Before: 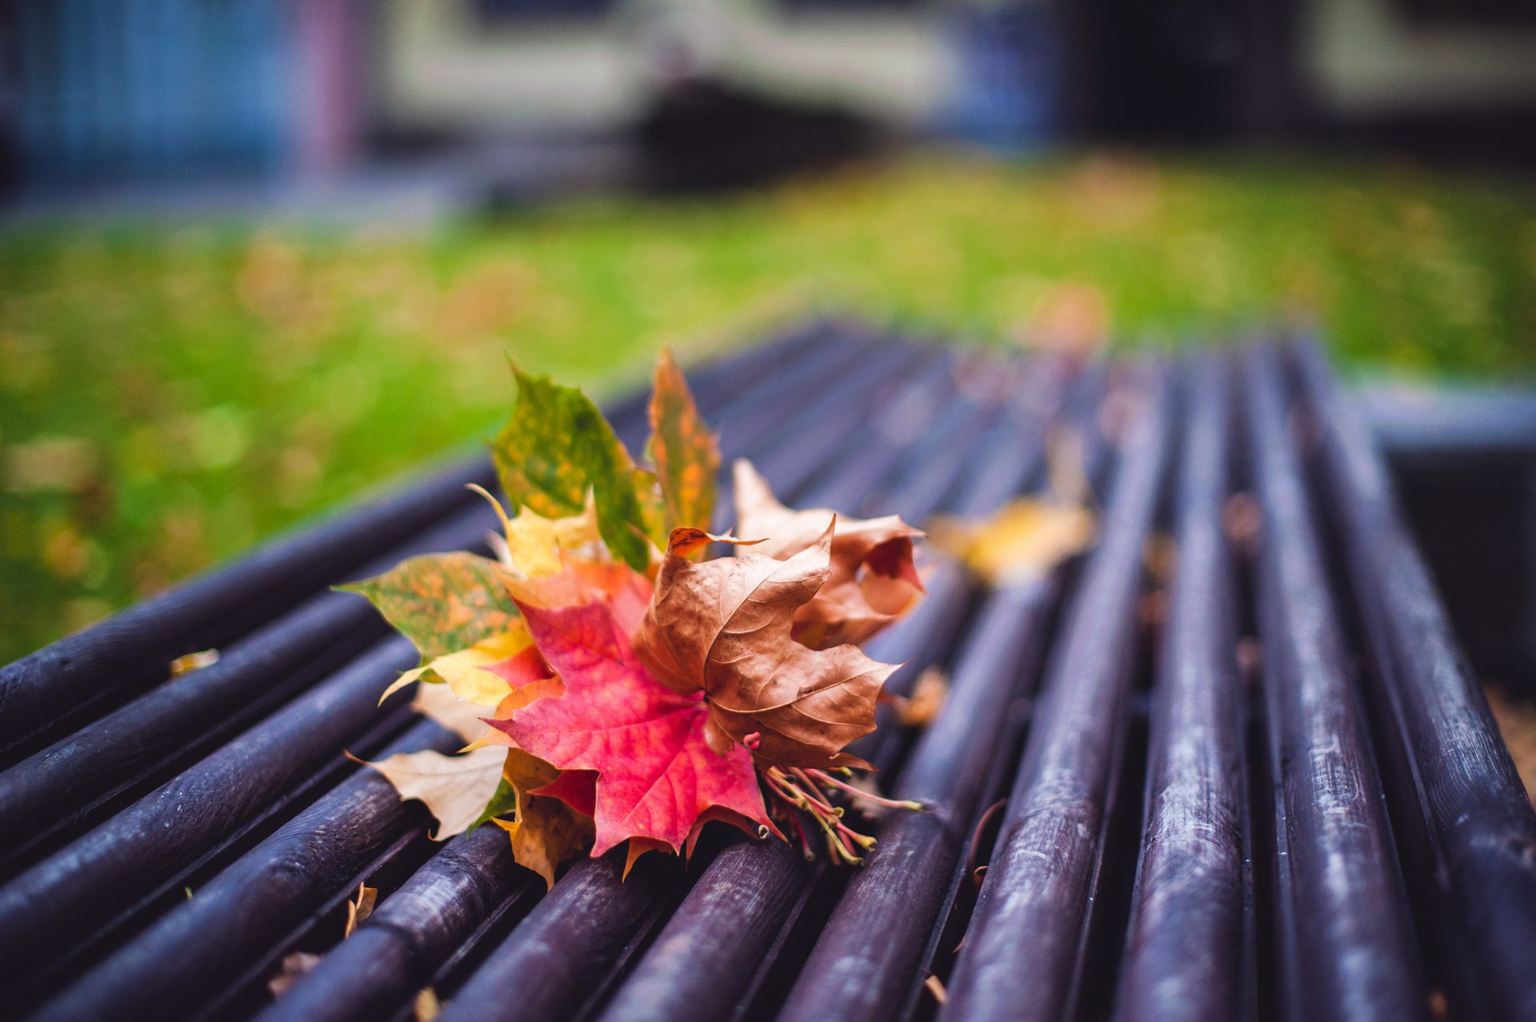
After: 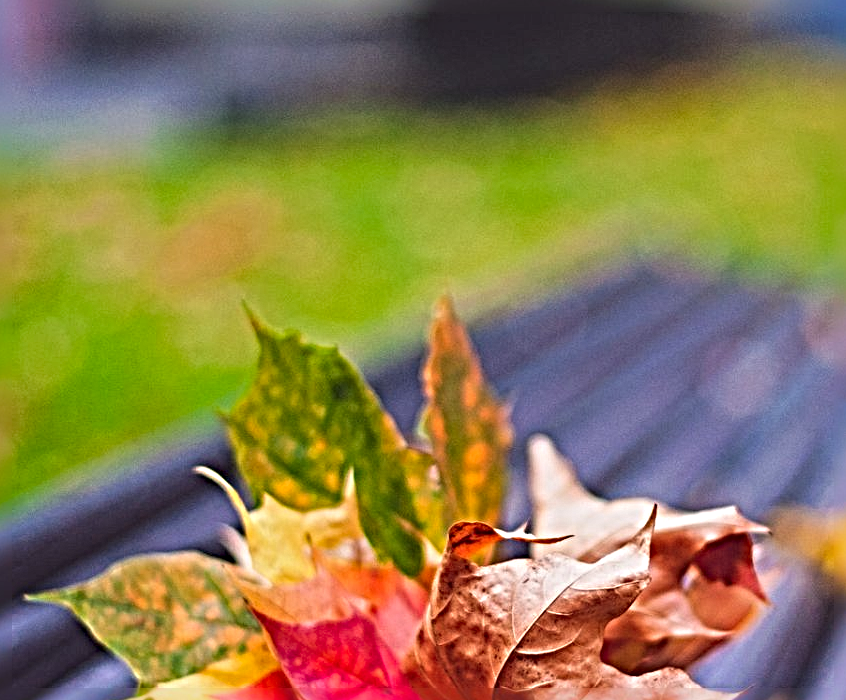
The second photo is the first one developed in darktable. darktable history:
exposure: black level correction -0.001, exposure 0.08 EV, compensate highlight preservation false
crop: left 20.248%, top 10.86%, right 35.675%, bottom 34.321%
sharpen: radius 6.3, amount 1.8, threshold 0
lowpass: radius 0.1, contrast 0.85, saturation 1.1, unbound 0
